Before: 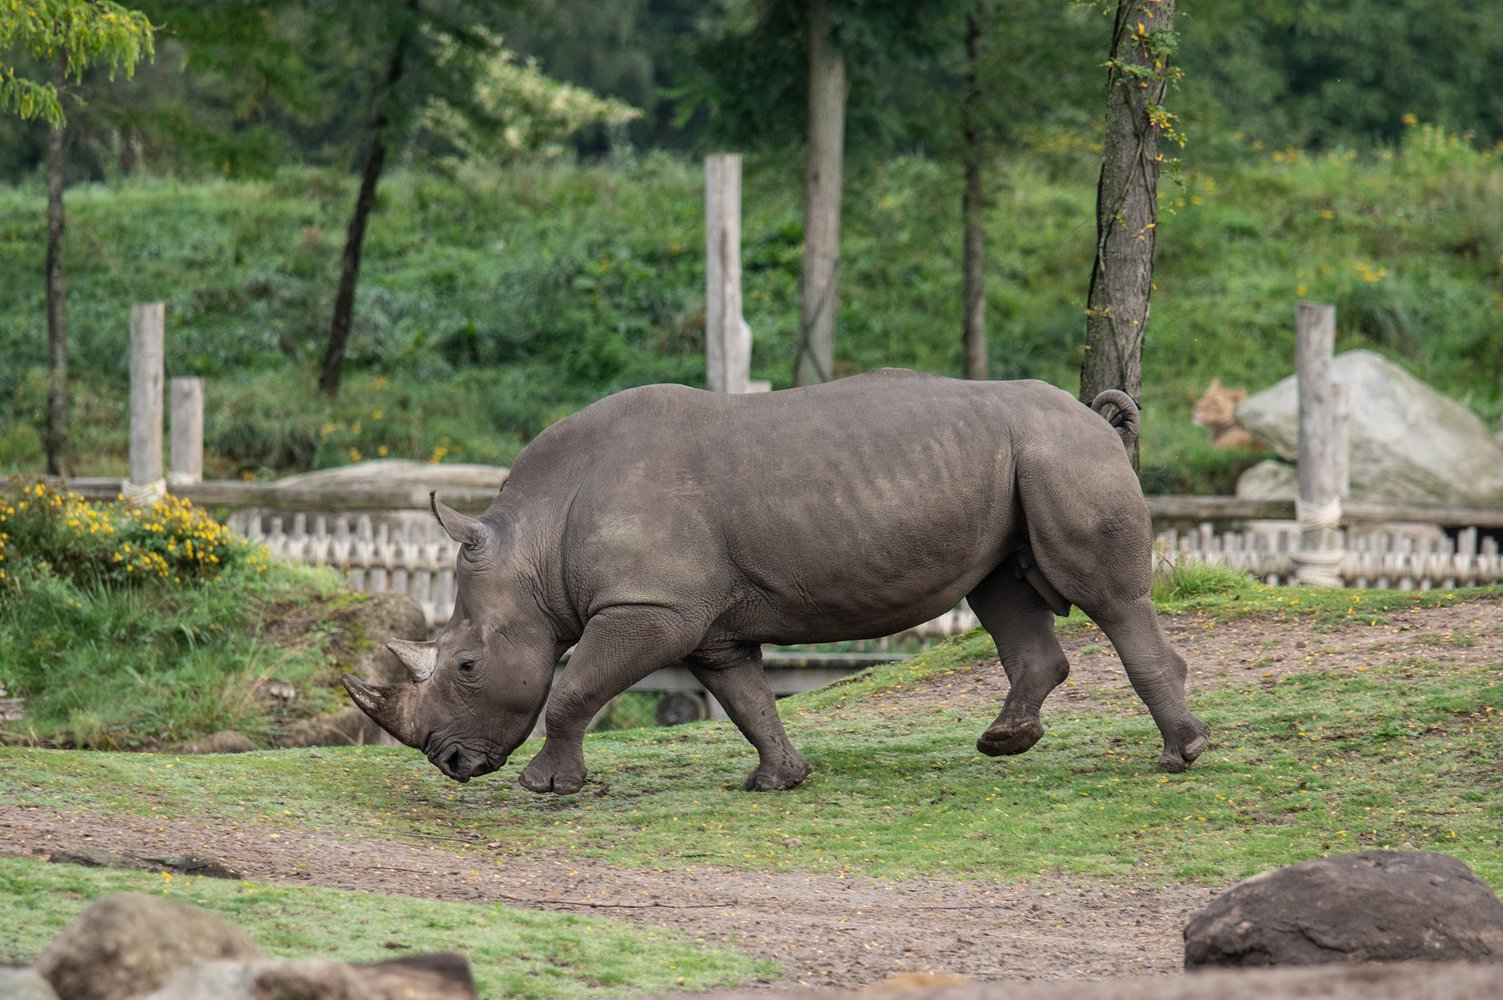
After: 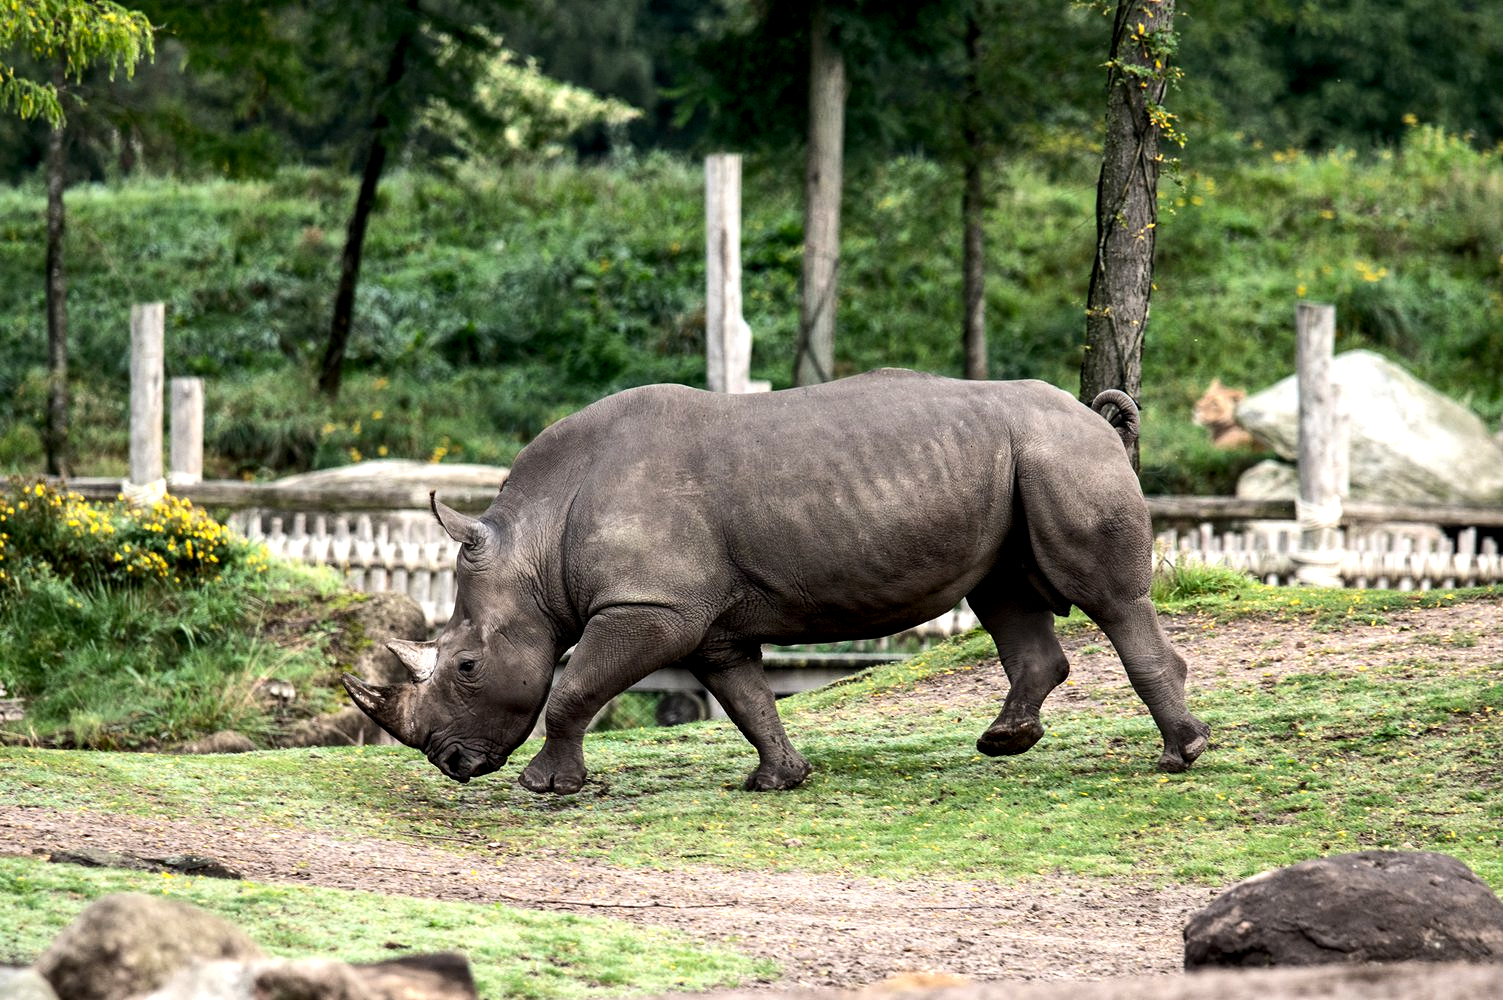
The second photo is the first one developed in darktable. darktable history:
exposure: black level correction 0.014, compensate exposure bias true, compensate highlight preservation false
tone equalizer: -8 EV -1.06 EV, -7 EV -1.04 EV, -6 EV -0.864 EV, -5 EV -0.582 EV, -3 EV 0.549 EV, -2 EV 0.882 EV, -1 EV 0.999 EV, +0 EV 1.07 EV, edges refinement/feathering 500, mask exposure compensation -1.57 EV, preserve details no
